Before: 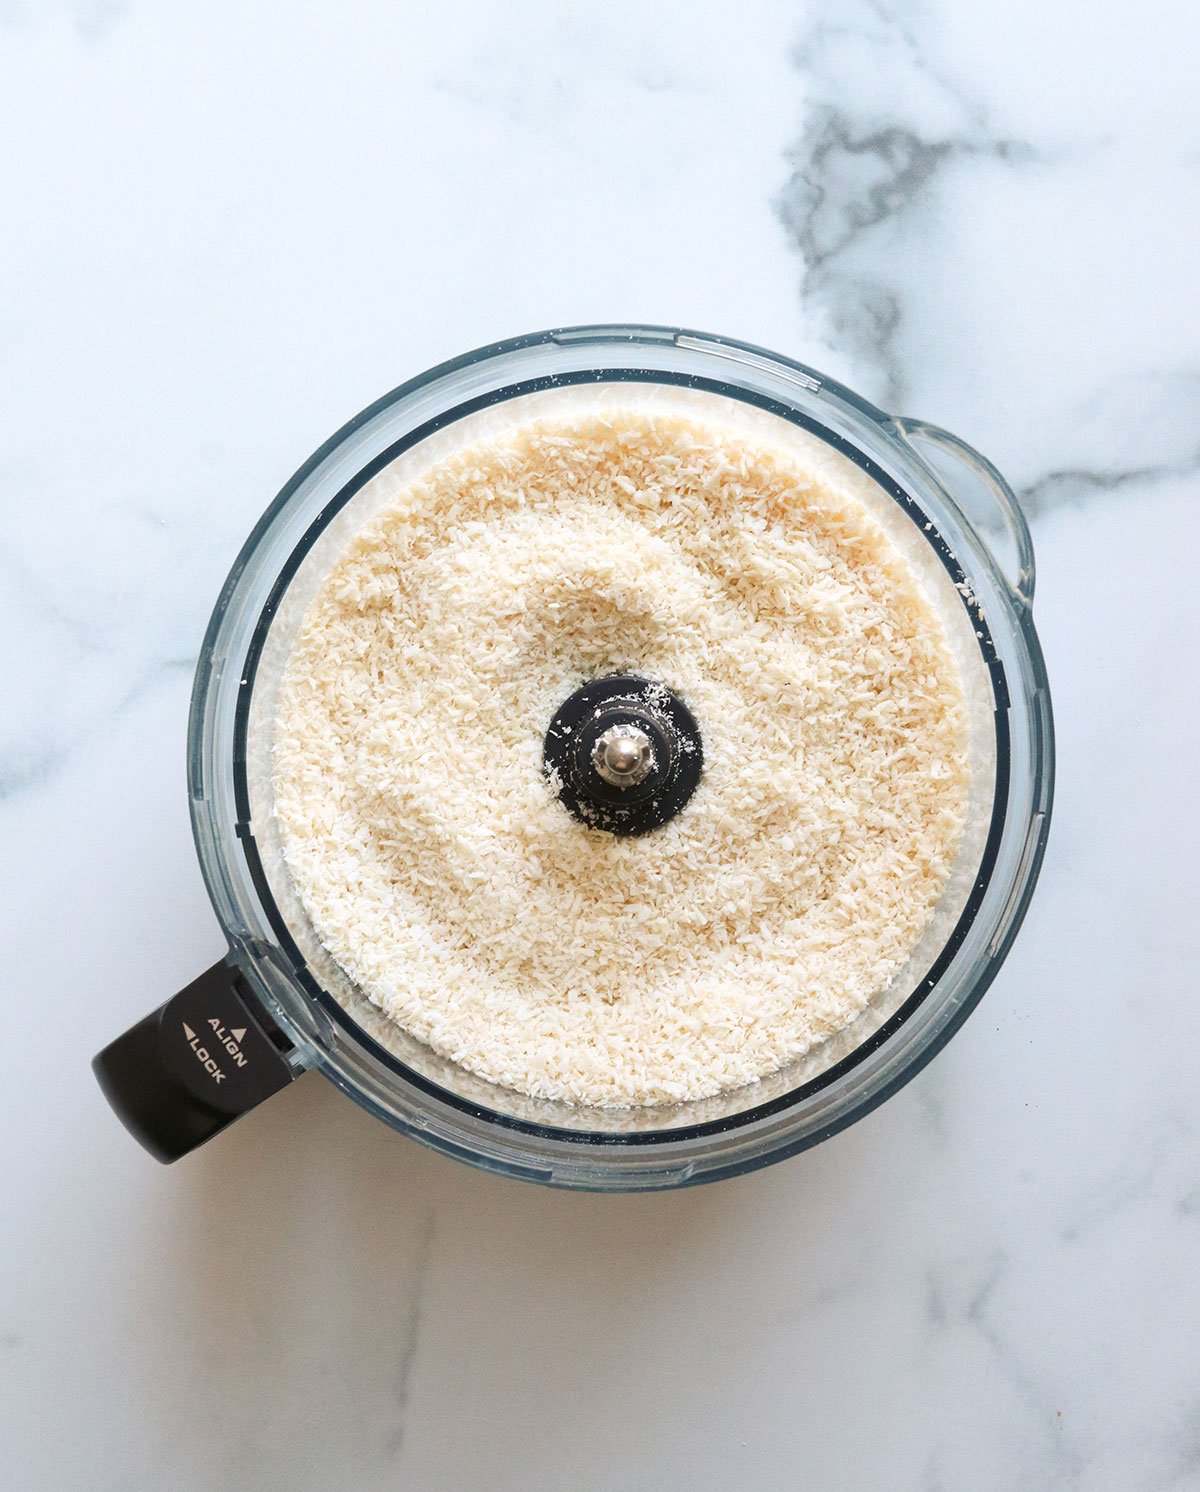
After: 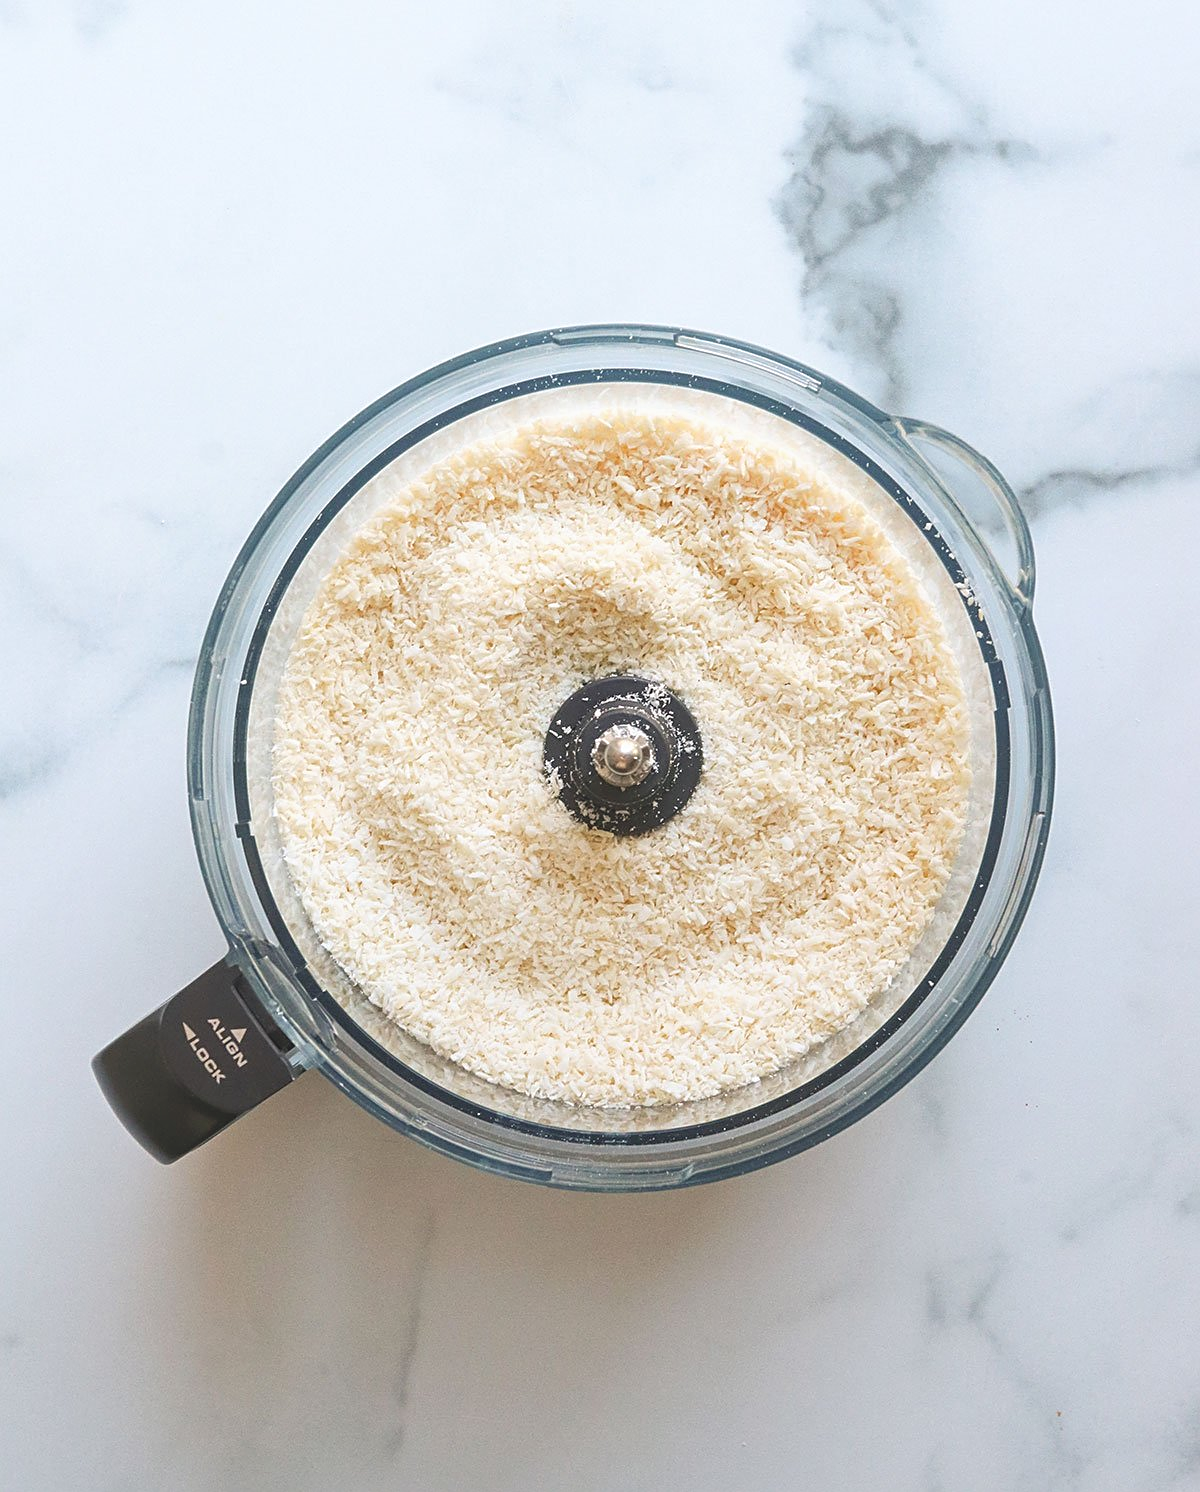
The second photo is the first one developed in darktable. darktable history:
sharpen: on, module defaults
local contrast: highlights 47%, shadows 5%, detail 99%
